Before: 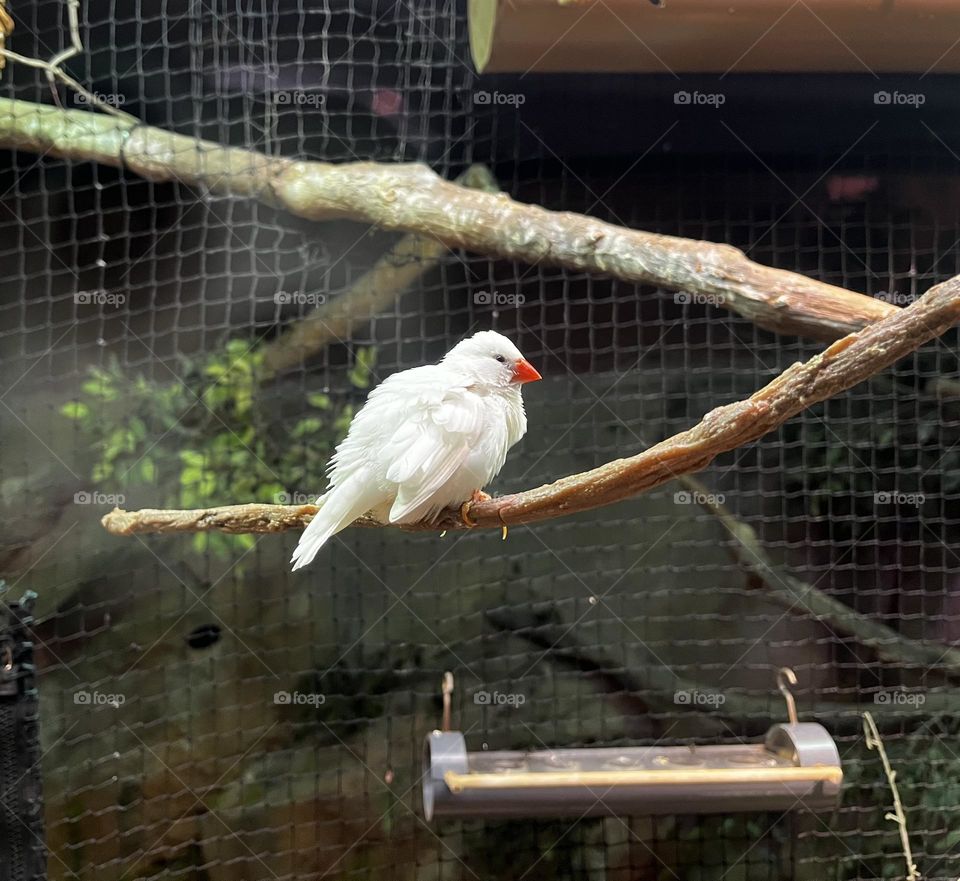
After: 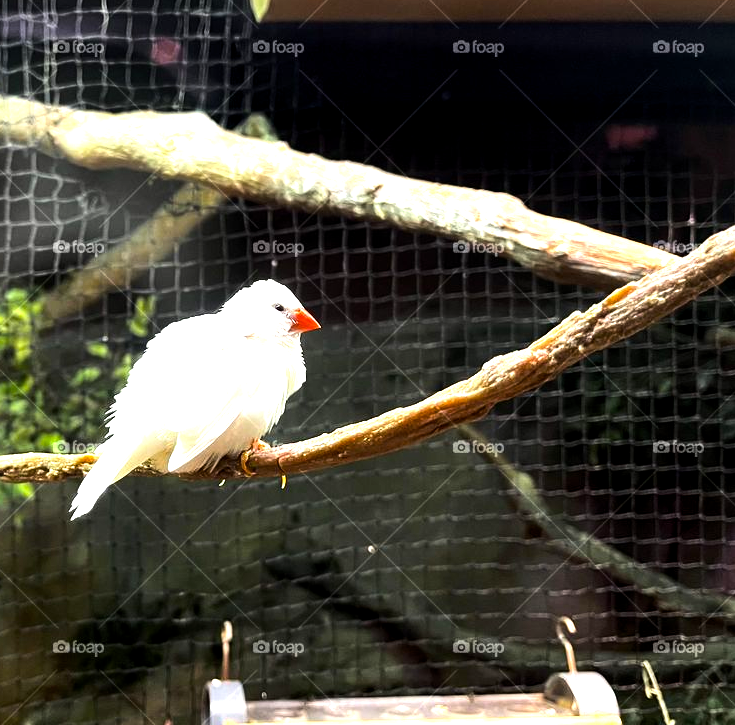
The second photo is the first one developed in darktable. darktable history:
tone equalizer: -8 EV -1.08 EV, -7 EV -1.01 EV, -6 EV -0.867 EV, -5 EV -0.578 EV, -3 EV 0.578 EV, -2 EV 0.867 EV, -1 EV 1.01 EV, +0 EV 1.08 EV, edges refinement/feathering 500, mask exposure compensation -1.57 EV, preserve details no
crop: left 23.095%, top 5.827%, bottom 11.854%
exposure: black level correction 0.003, exposure 0.383 EV, compensate highlight preservation false
color balance rgb: perceptual saturation grading › global saturation 20%, global vibrance 20%
